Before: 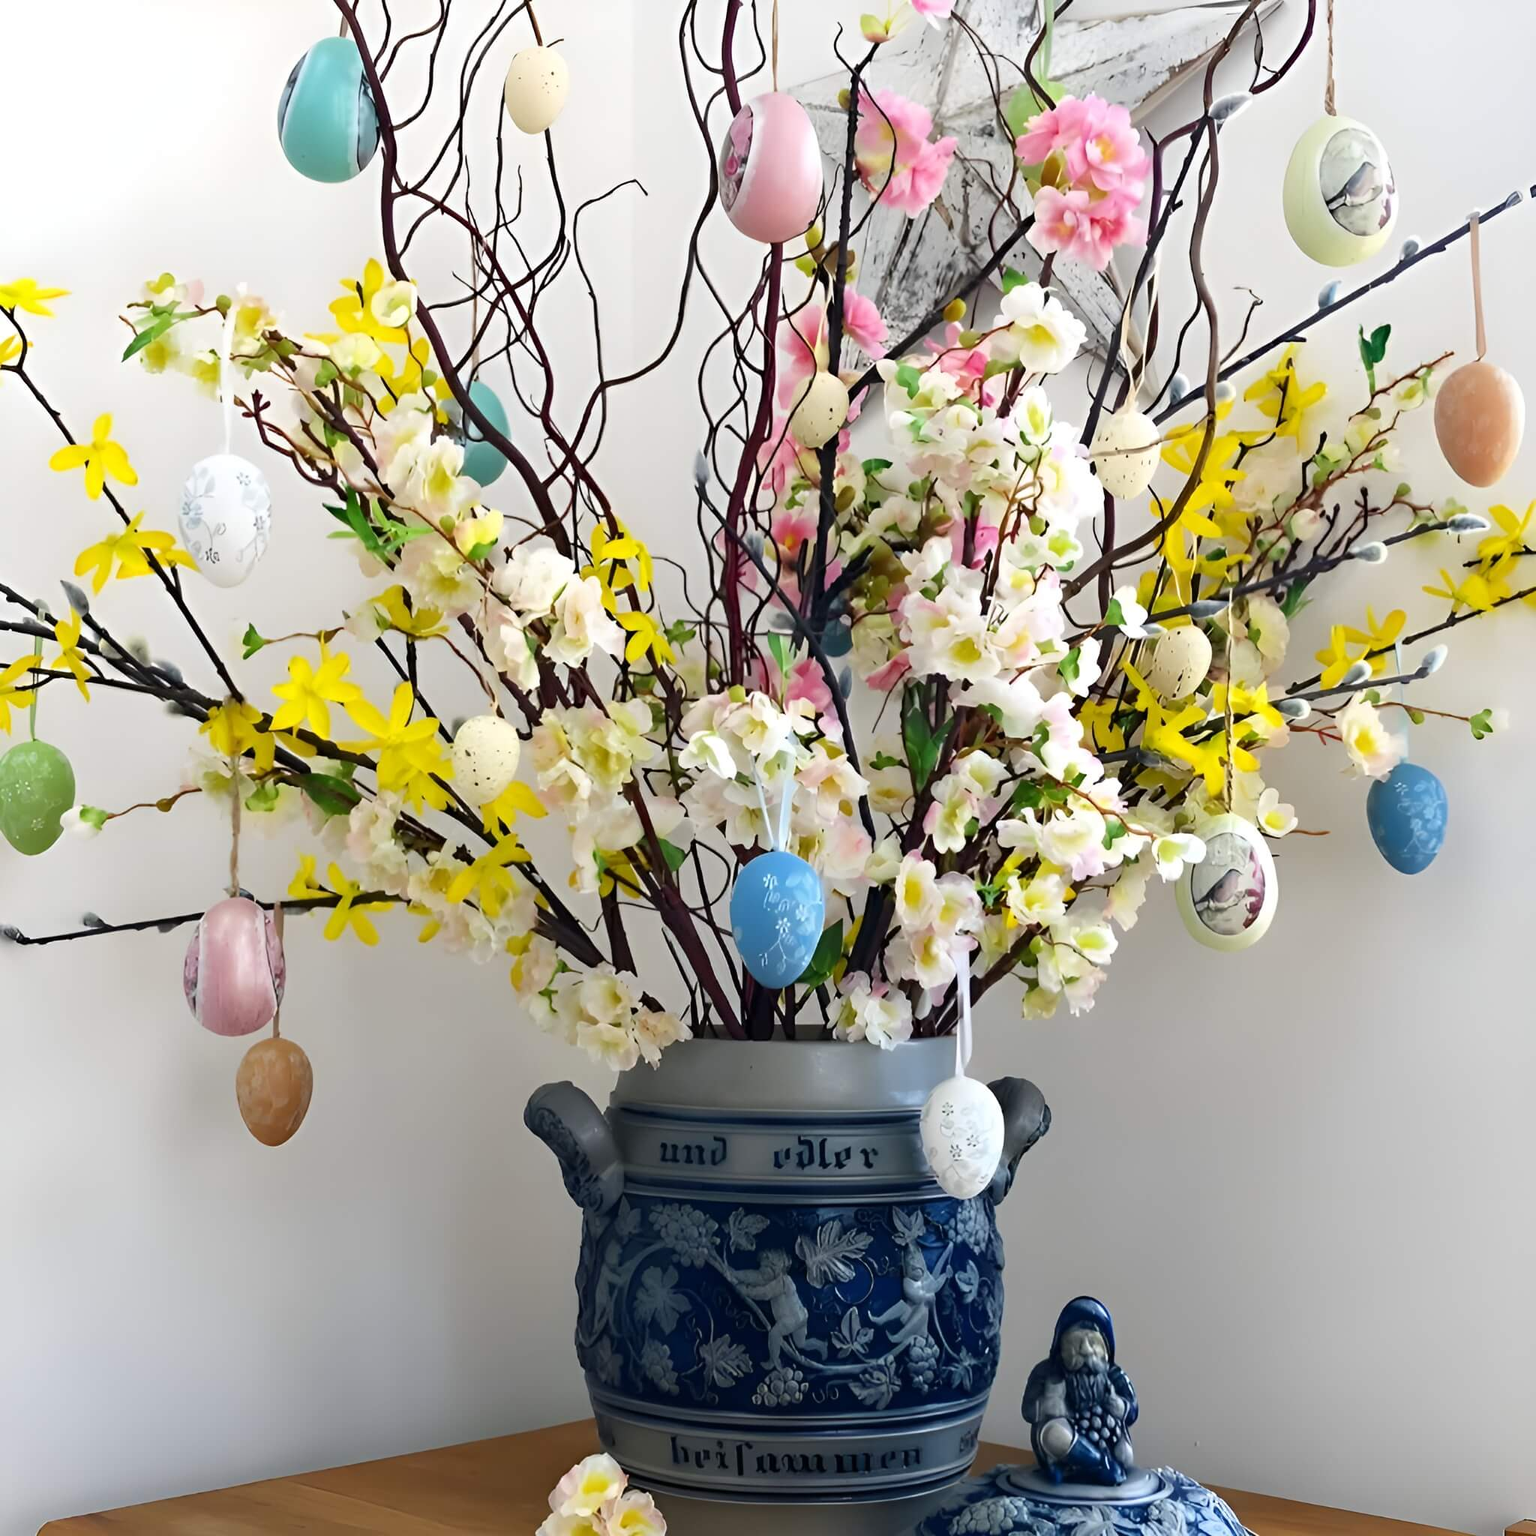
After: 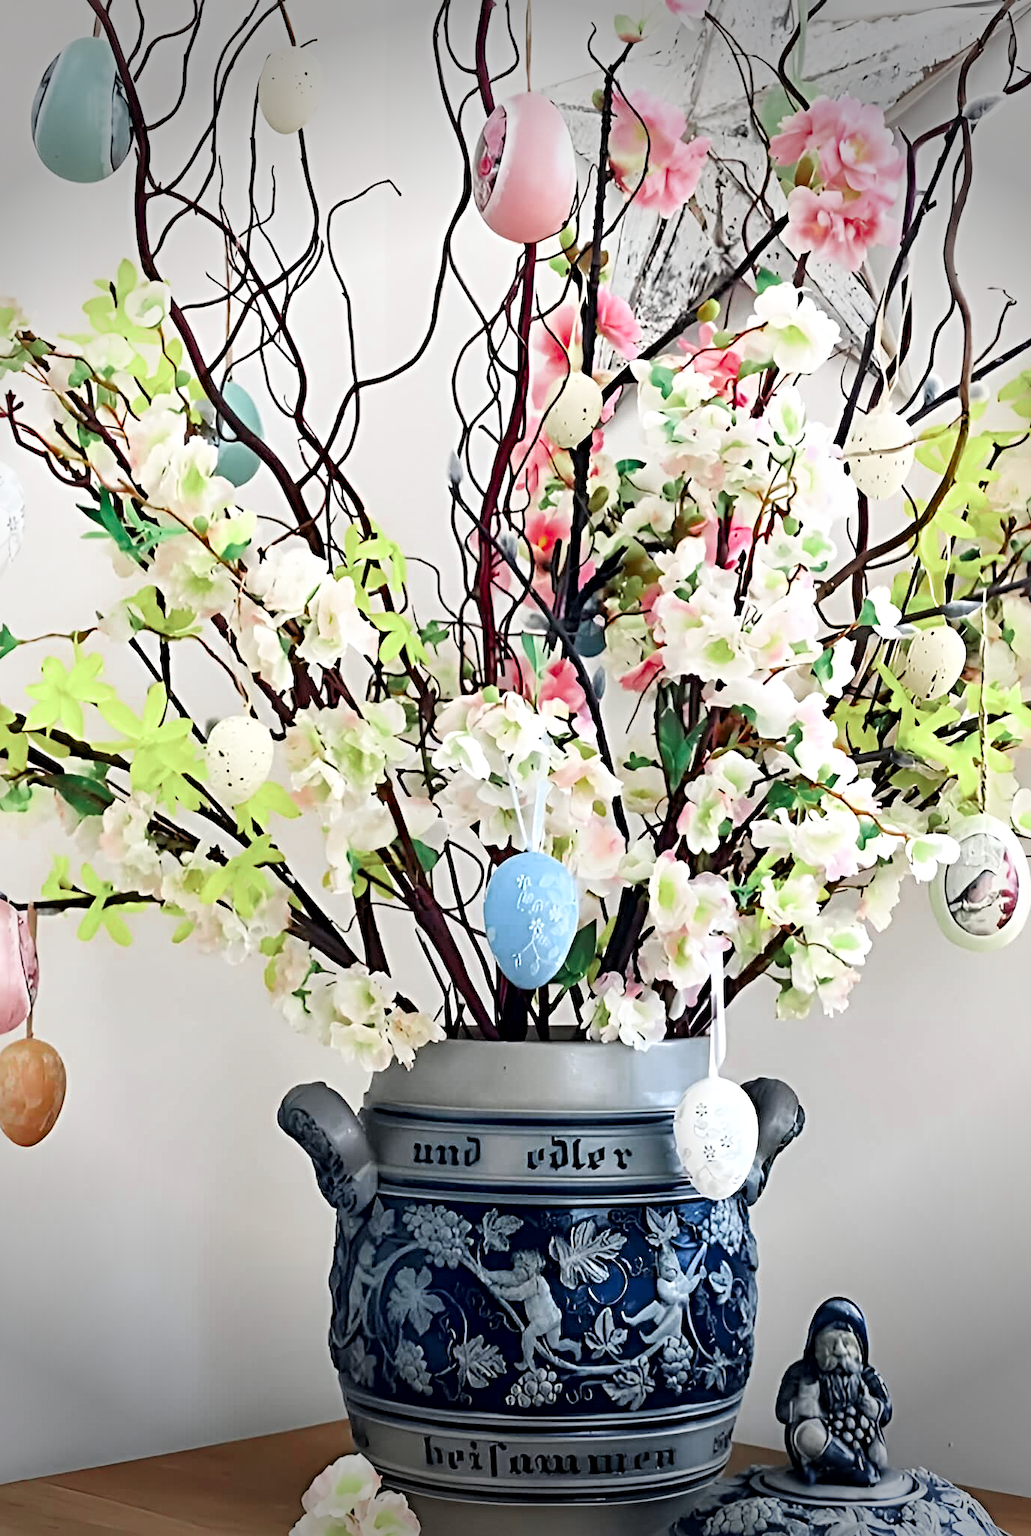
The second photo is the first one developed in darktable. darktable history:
filmic rgb: black relative exposure -7.84 EV, white relative exposure 4.33 EV, hardness 3.88
exposure: black level correction 0.001, exposure 1.131 EV, compensate exposure bias true, compensate highlight preservation false
local contrast: mode bilateral grid, contrast 25, coarseness 59, detail 151%, midtone range 0.2
vignetting: fall-off start 90.25%, fall-off radius 39.05%, brightness -0.578, saturation -0.249, width/height ratio 1.224, shape 1.3
color zones: curves: ch0 [(0, 0.466) (0.128, 0.466) (0.25, 0.5) (0.375, 0.456) (0.5, 0.5) (0.625, 0.5) (0.737, 0.652) (0.875, 0.5)]; ch1 [(0, 0.603) (0.125, 0.618) (0.261, 0.348) (0.372, 0.353) (0.497, 0.363) (0.611, 0.45) (0.731, 0.427) (0.875, 0.518) (0.998, 0.652)]; ch2 [(0, 0.559) (0.125, 0.451) (0.253, 0.564) (0.37, 0.578) (0.5, 0.466) (0.625, 0.471) (0.731, 0.471) (0.88, 0.485)]
crop and rotate: left 16.109%, right 16.756%
sharpen: radius 4.865
